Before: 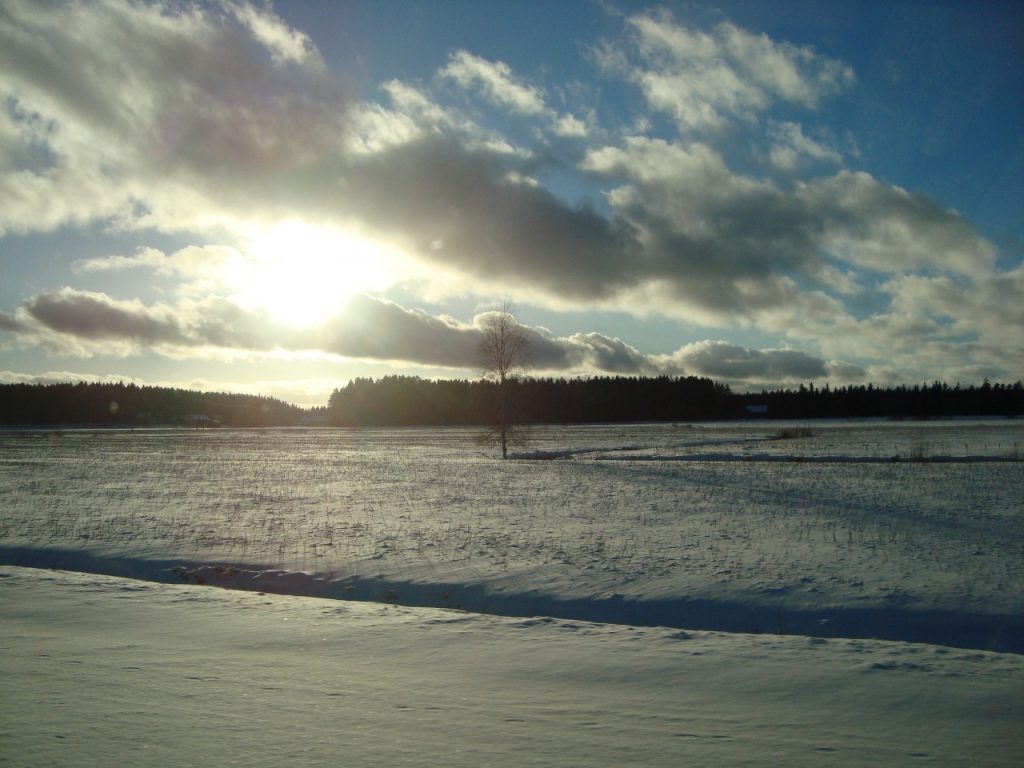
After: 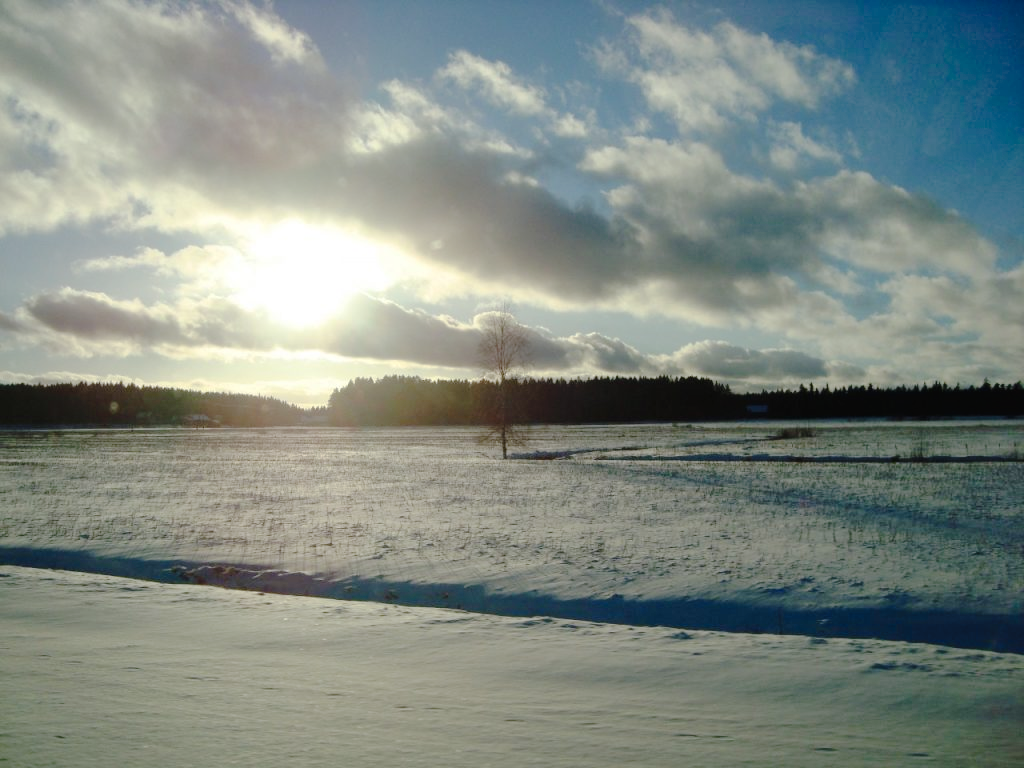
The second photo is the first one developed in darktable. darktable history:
tone equalizer: on, module defaults
tone curve: curves: ch0 [(0, 0) (0.003, 0.021) (0.011, 0.021) (0.025, 0.021) (0.044, 0.033) (0.069, 0.053) (0.1, 0.08) (0.136, 0.114) (0.177, 0.171) (0.224, 0.246) (0.277, 0.332) (0.335, 0.424) (0.399, 0.496) (0.468, 0.561) (0.543, 0.627) (0.623, 0.685) (0.709, 0.741) (0.801, 0.813) (0.898, 0.902) (1, 1)], preserve colors none
